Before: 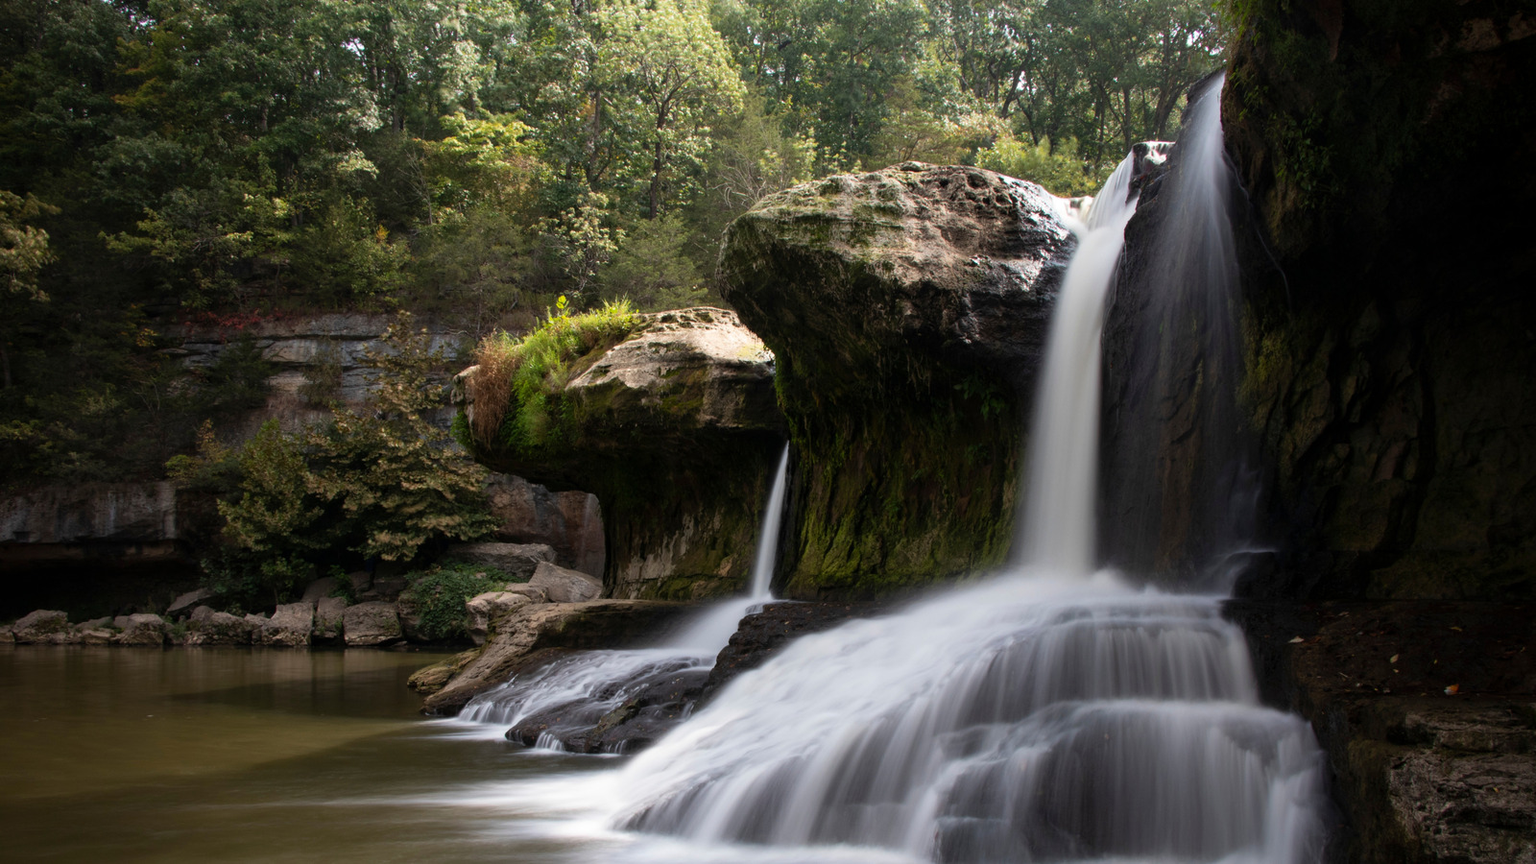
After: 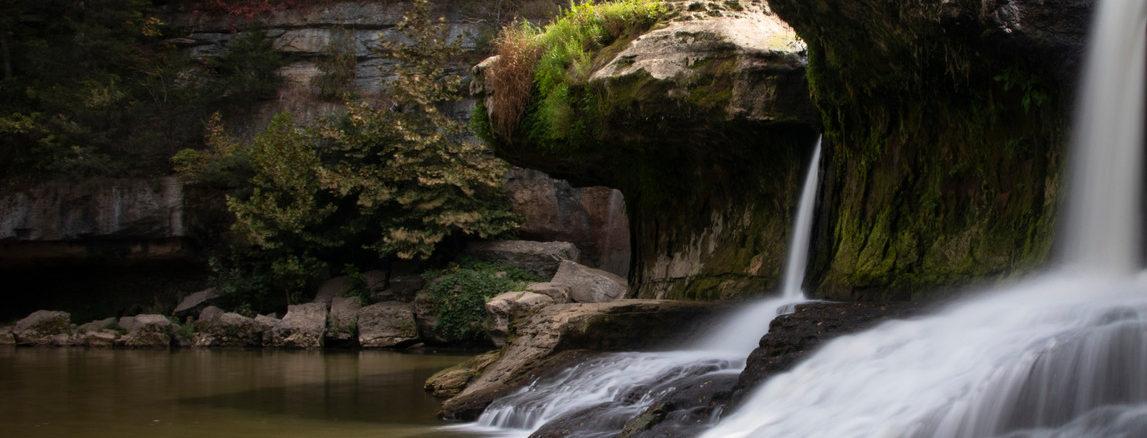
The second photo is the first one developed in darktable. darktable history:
crop: top 36.167%, right 28.296%, bottom 15.074%
